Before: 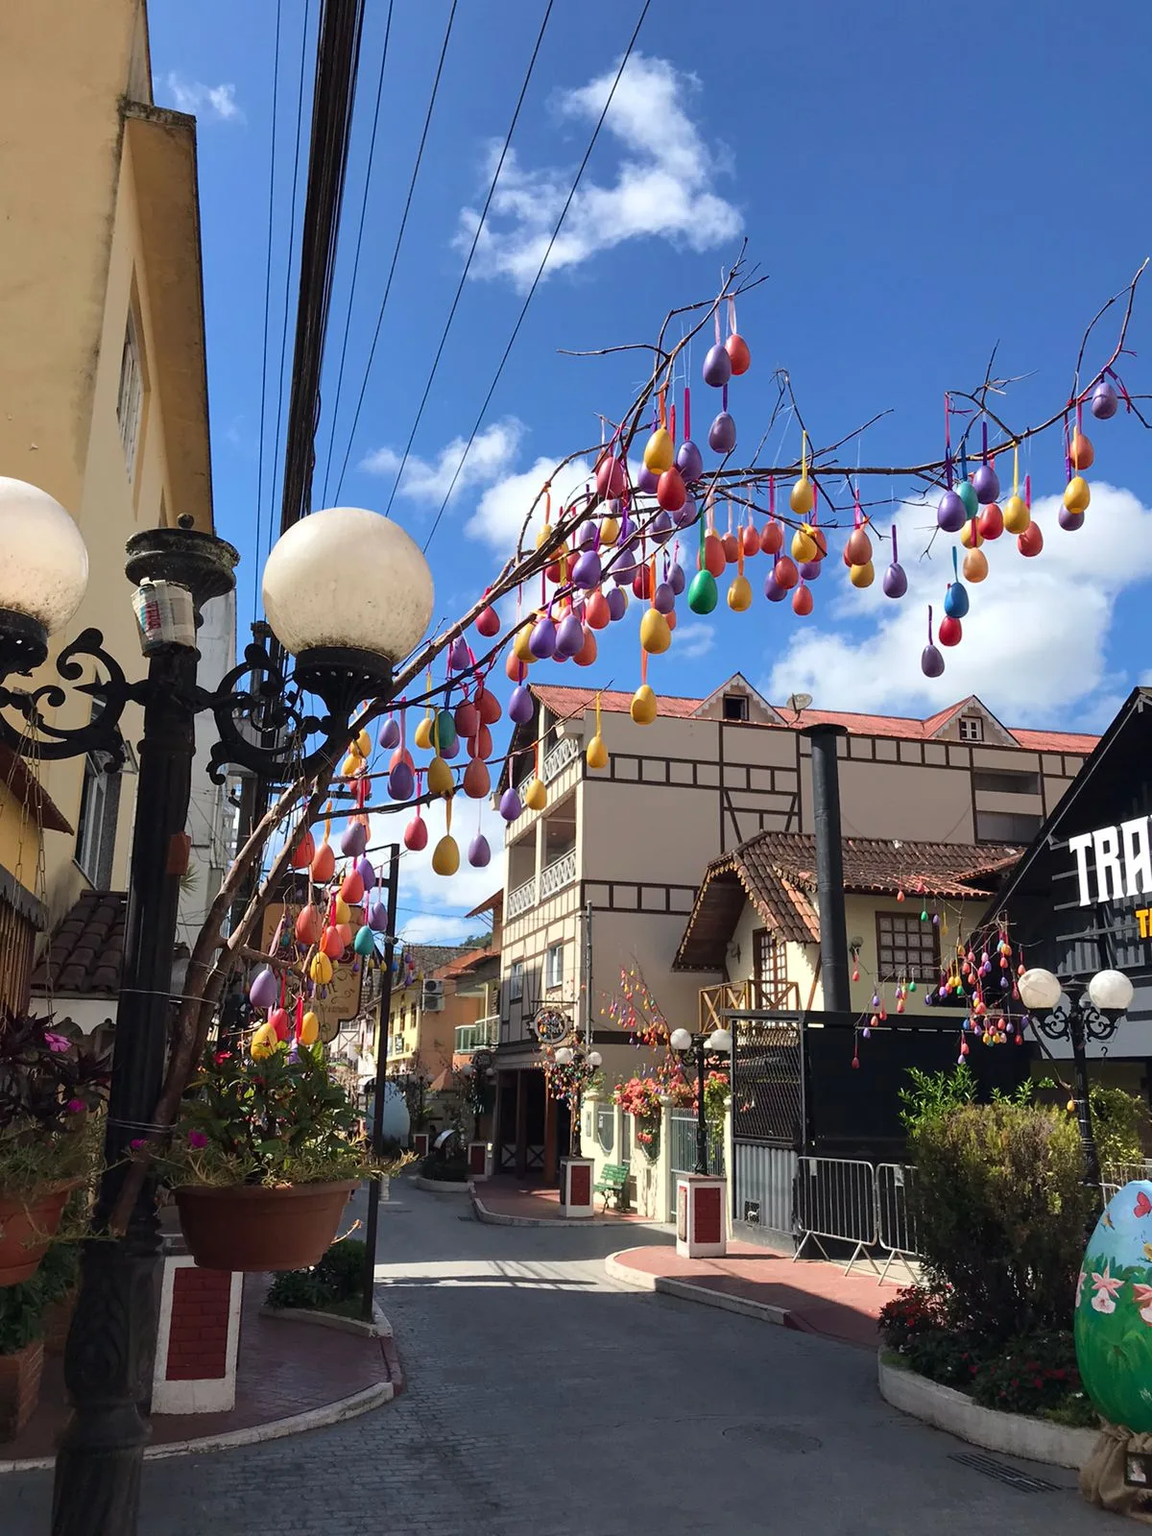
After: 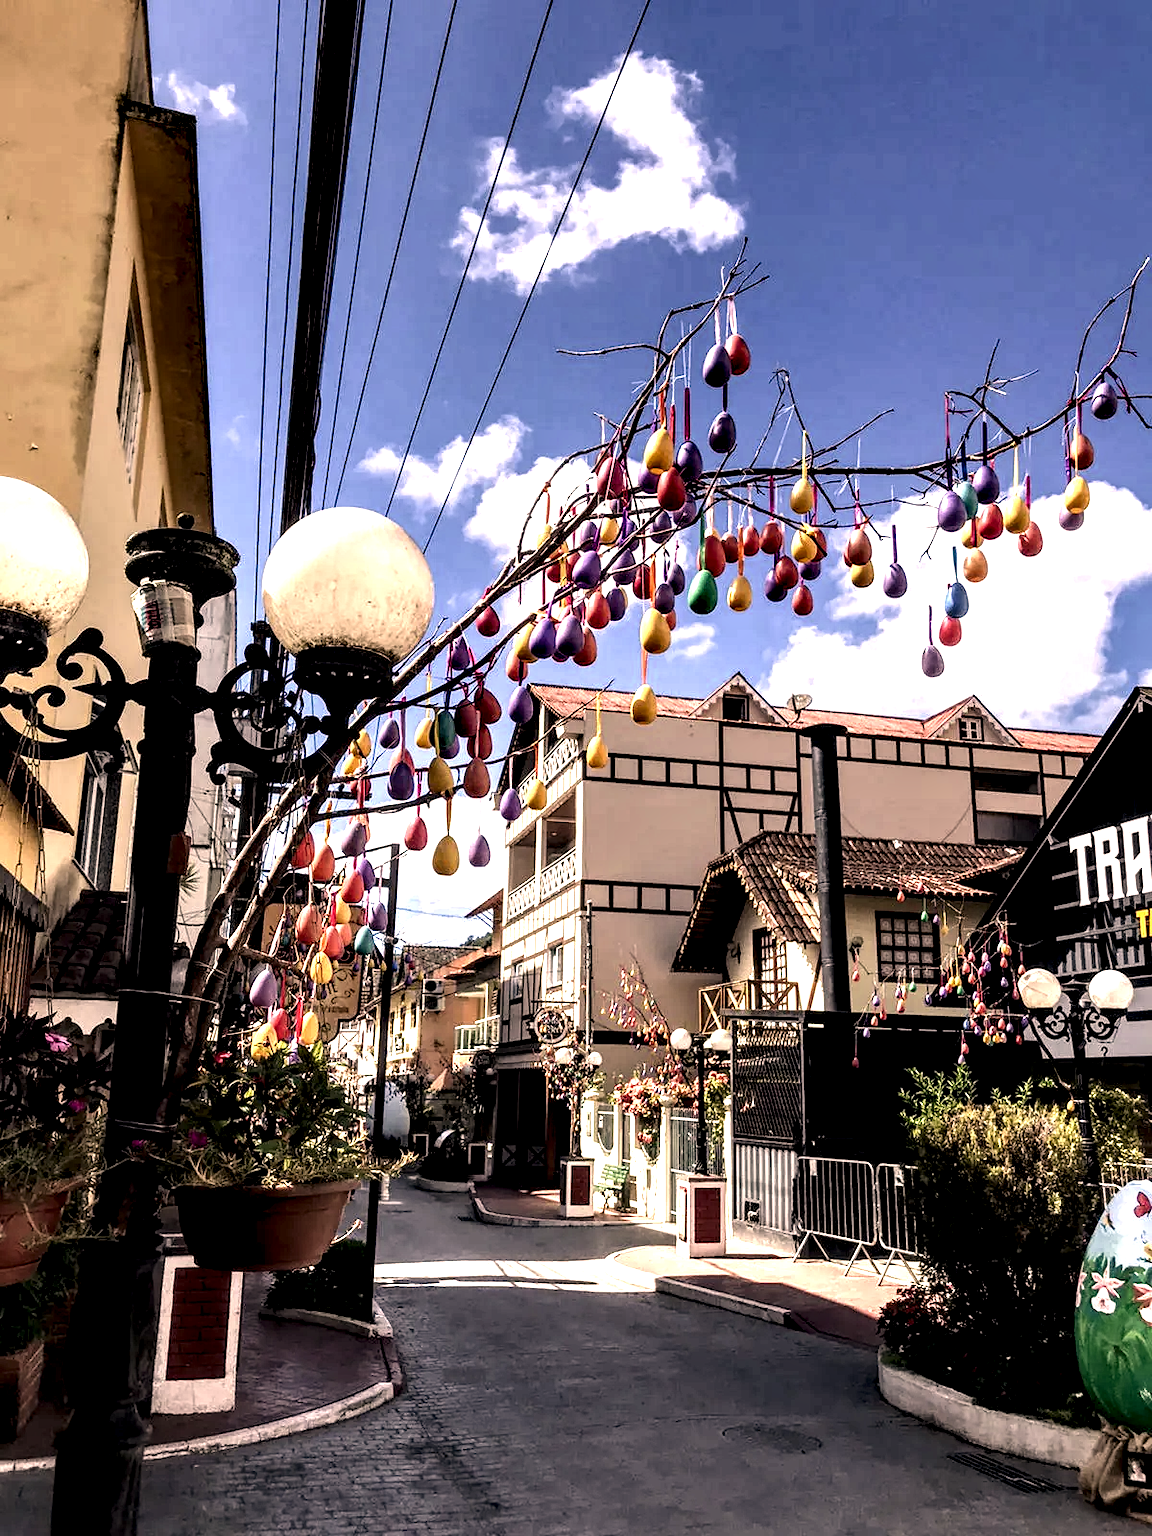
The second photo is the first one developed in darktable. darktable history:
local contrast: highlights 110%, shadows 43%, detail 292%
color correction: highlights a* 11.62, highlights b* 11.49
